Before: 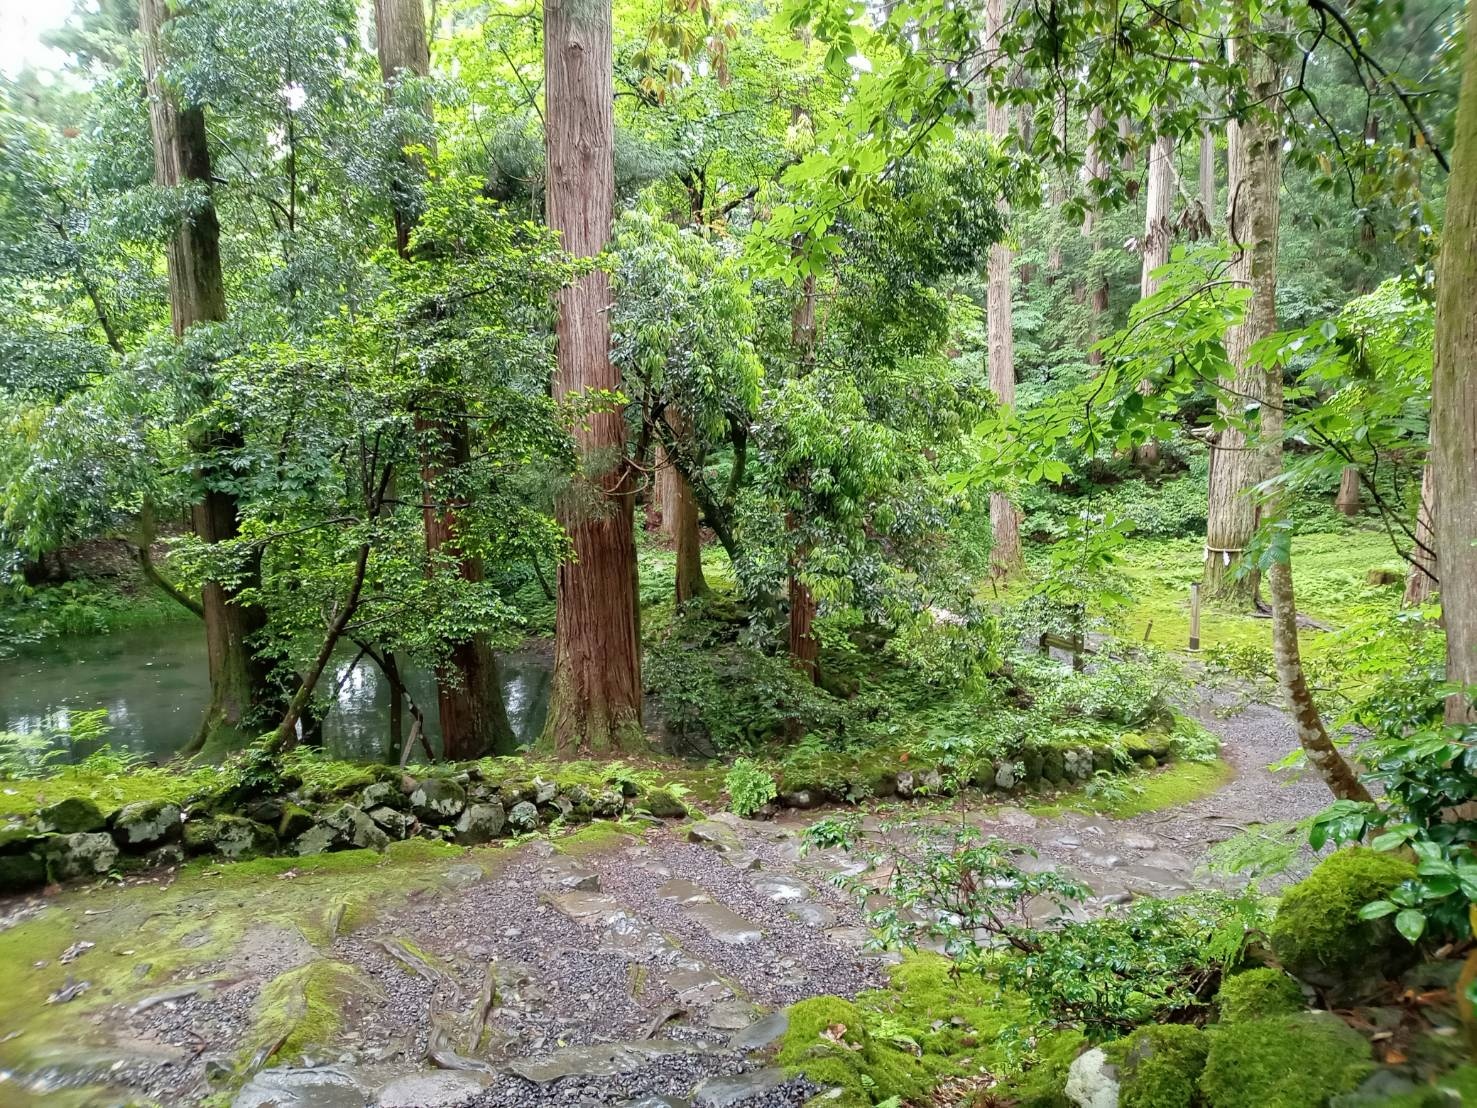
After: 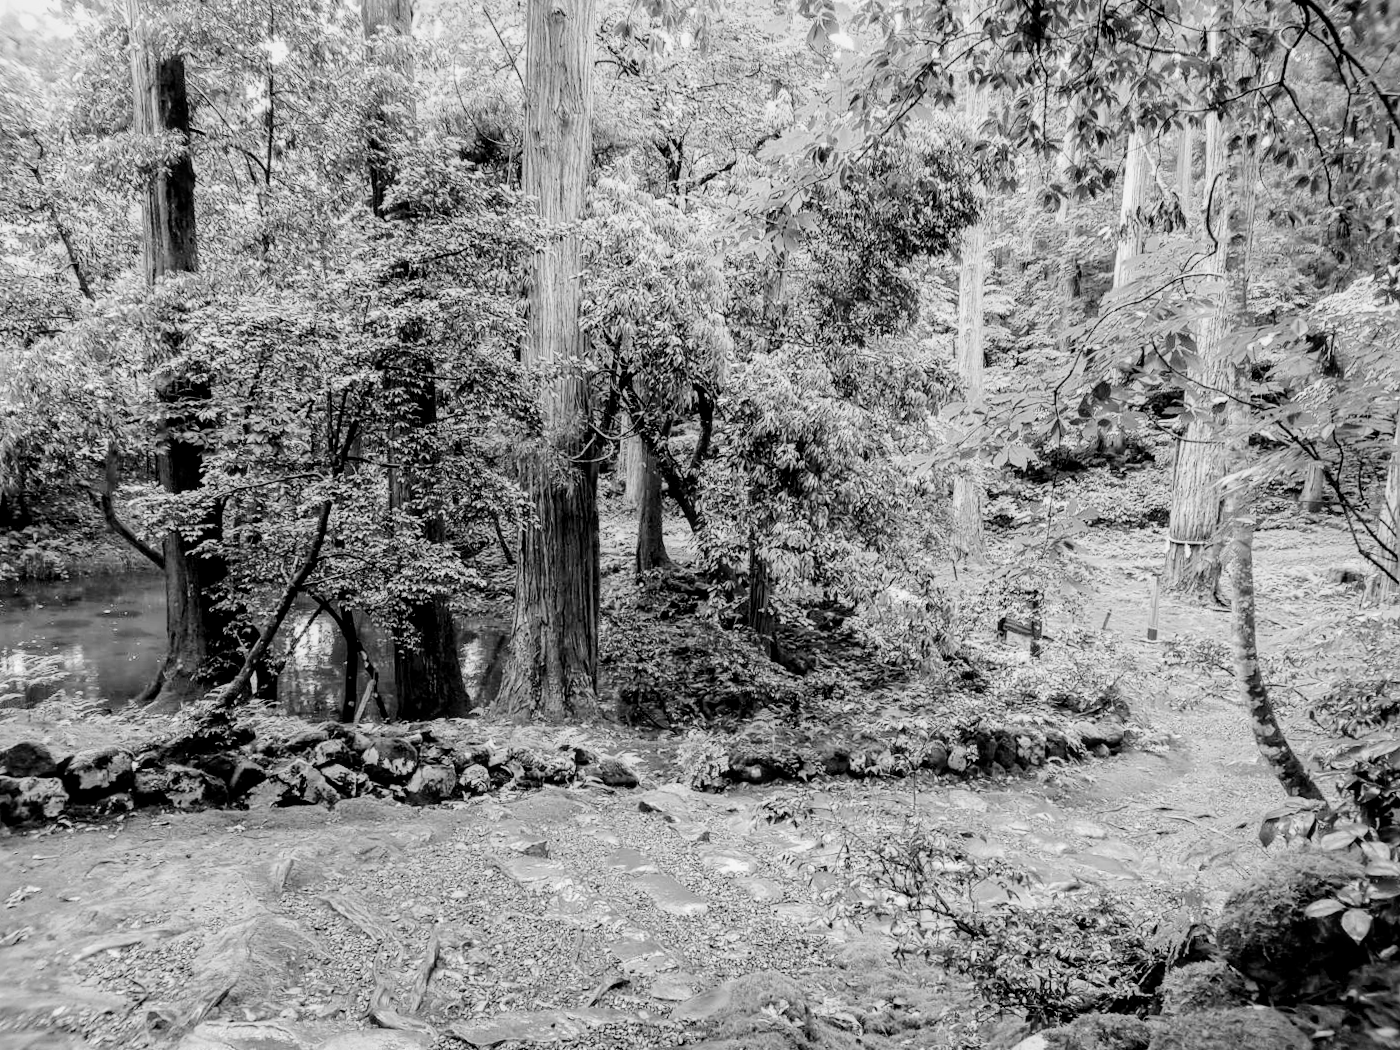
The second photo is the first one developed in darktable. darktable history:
crop and rotate: angle -2.38°
shadows and highlights: shadows 10, white point adjustment 1, highlights -40
color calibration: output gray [0.21, 0.42, 0.37, 0], gray › normalize channels true, illuminant same as pipeline (D50), adaptation XYZ, x 0.346, y 0.359, gamut compression 0
filmic rgb: black relative exposure -7.15 EV, white relative exposure 5.36 EV, hardness 3.02, color science v6 (2022)
exposure: exposure 0.556 EV, compensate highlight preservation false
tone equalizer: -8 EV -0.75 EV, -7 EV -0.7 EV, -6 EV -0.6 EV, -5 EV -0.4 EV, -3 EV 0.4 EV, -2 EV 0.6 EV, -1 EV 0.7 EV, +0 EV 0.75 EV, edges refinement/feathering 500, mask exposure compensation -1.57 EV, preserve details no
local contrast: on, module defaults
